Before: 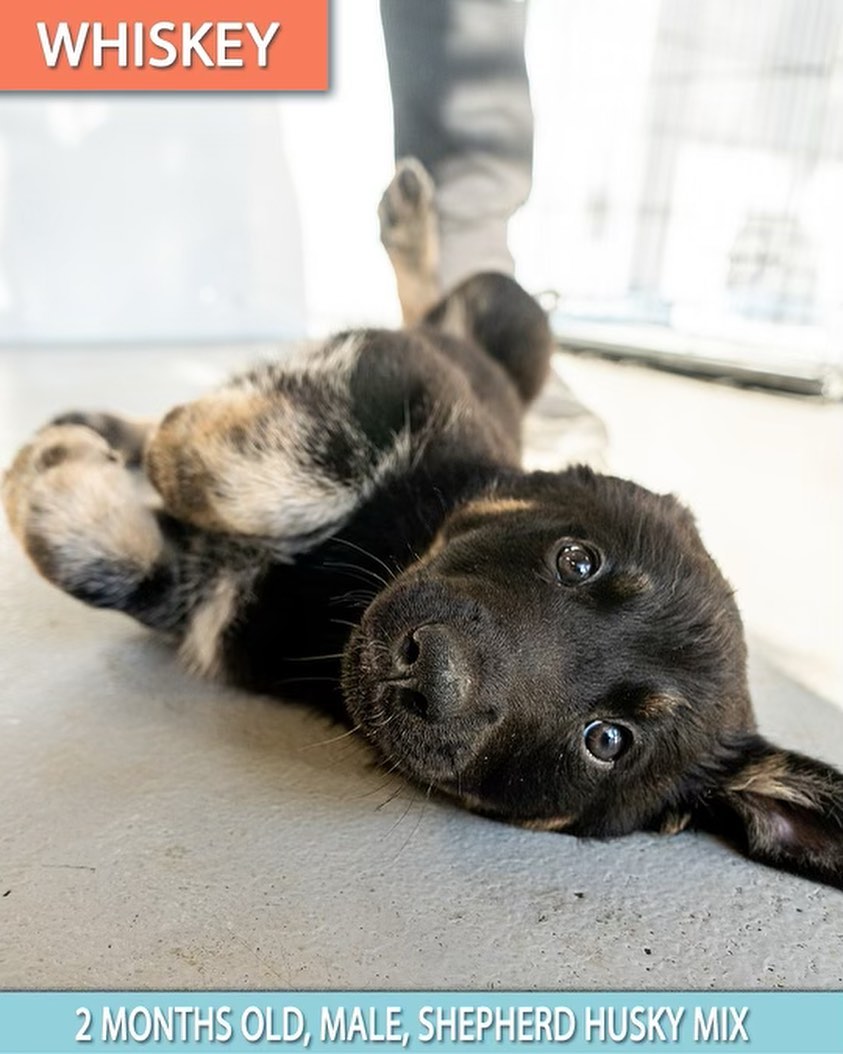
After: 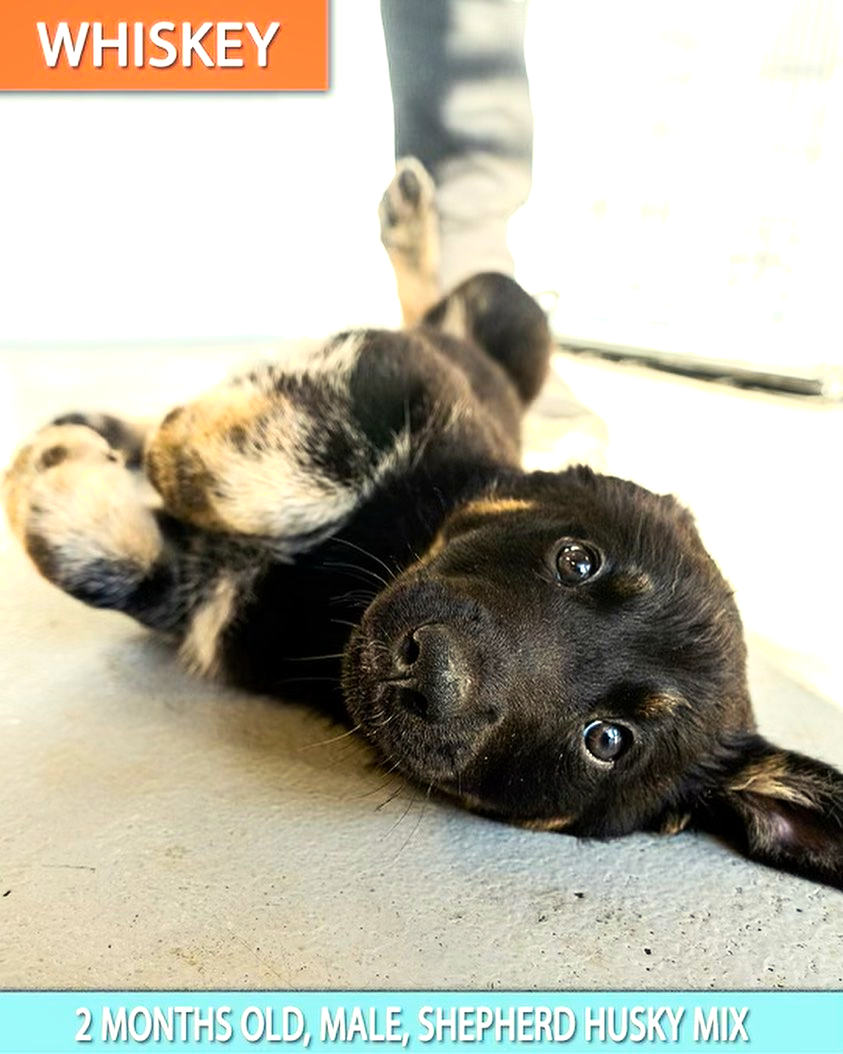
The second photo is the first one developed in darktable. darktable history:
tone equalizer: -8 EV -0.406 EV, -7 EV -0.36 EV, -6 EV -0.322 EV, -5 EV -0.208 EV, -3 EV 0.224 EV, -2 EV 0.306 EV, -1 EV 0.367 EV, +0 EV 0.4 EV, edges refinement/feathering 500, mask exposure compensation -1.57 EV, preserve details no
color balance rgb: highlights gain › luminance 6.258%, highlights gain › chroma 2.521%, highlights gain › hue 90.56°, perceptual saturation grading › global saturation 30.11%, global vibrance 20%
shadows and highlights: shadows -1.52, highlights 39.38
